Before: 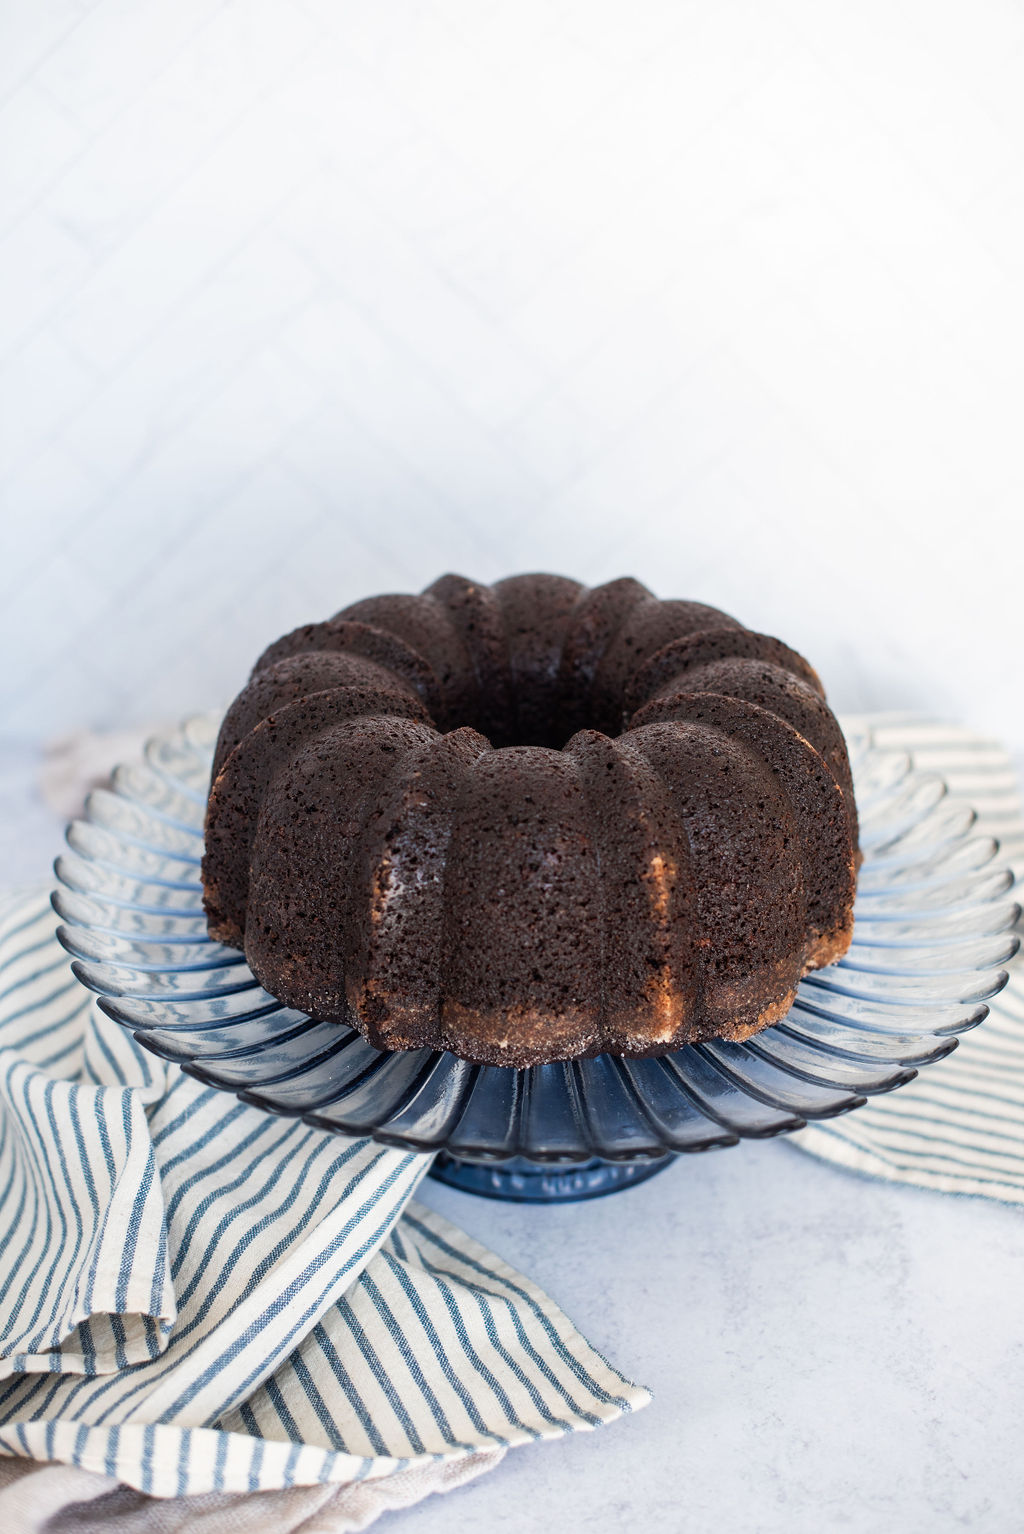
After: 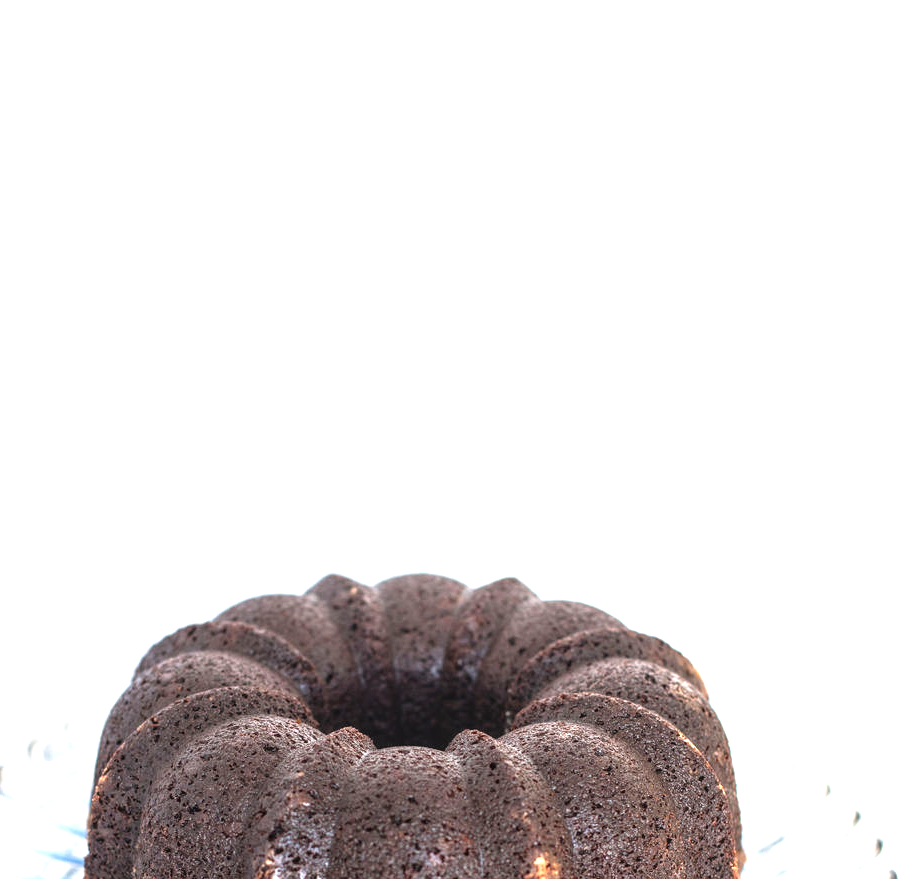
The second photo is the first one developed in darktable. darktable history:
exposure: black level correction 0, exposure 1.199 EV, compensate highlight preservation false
crop and rotate: left 11.499%, bottom 42.677%
local contrast: on, module defaults
